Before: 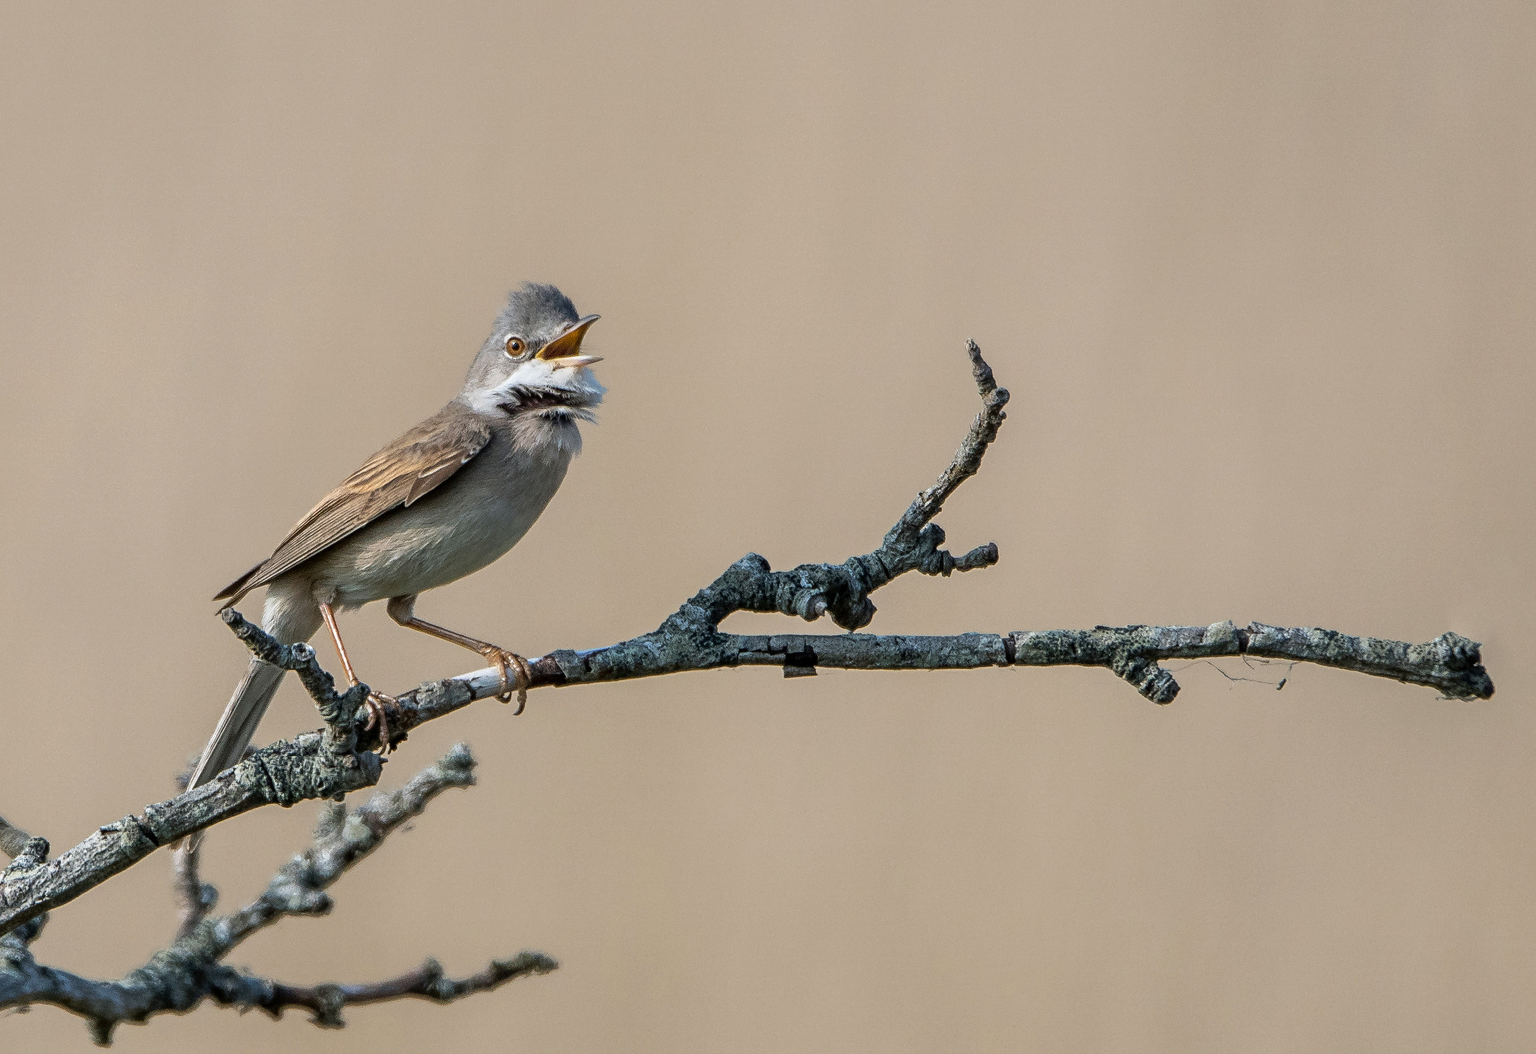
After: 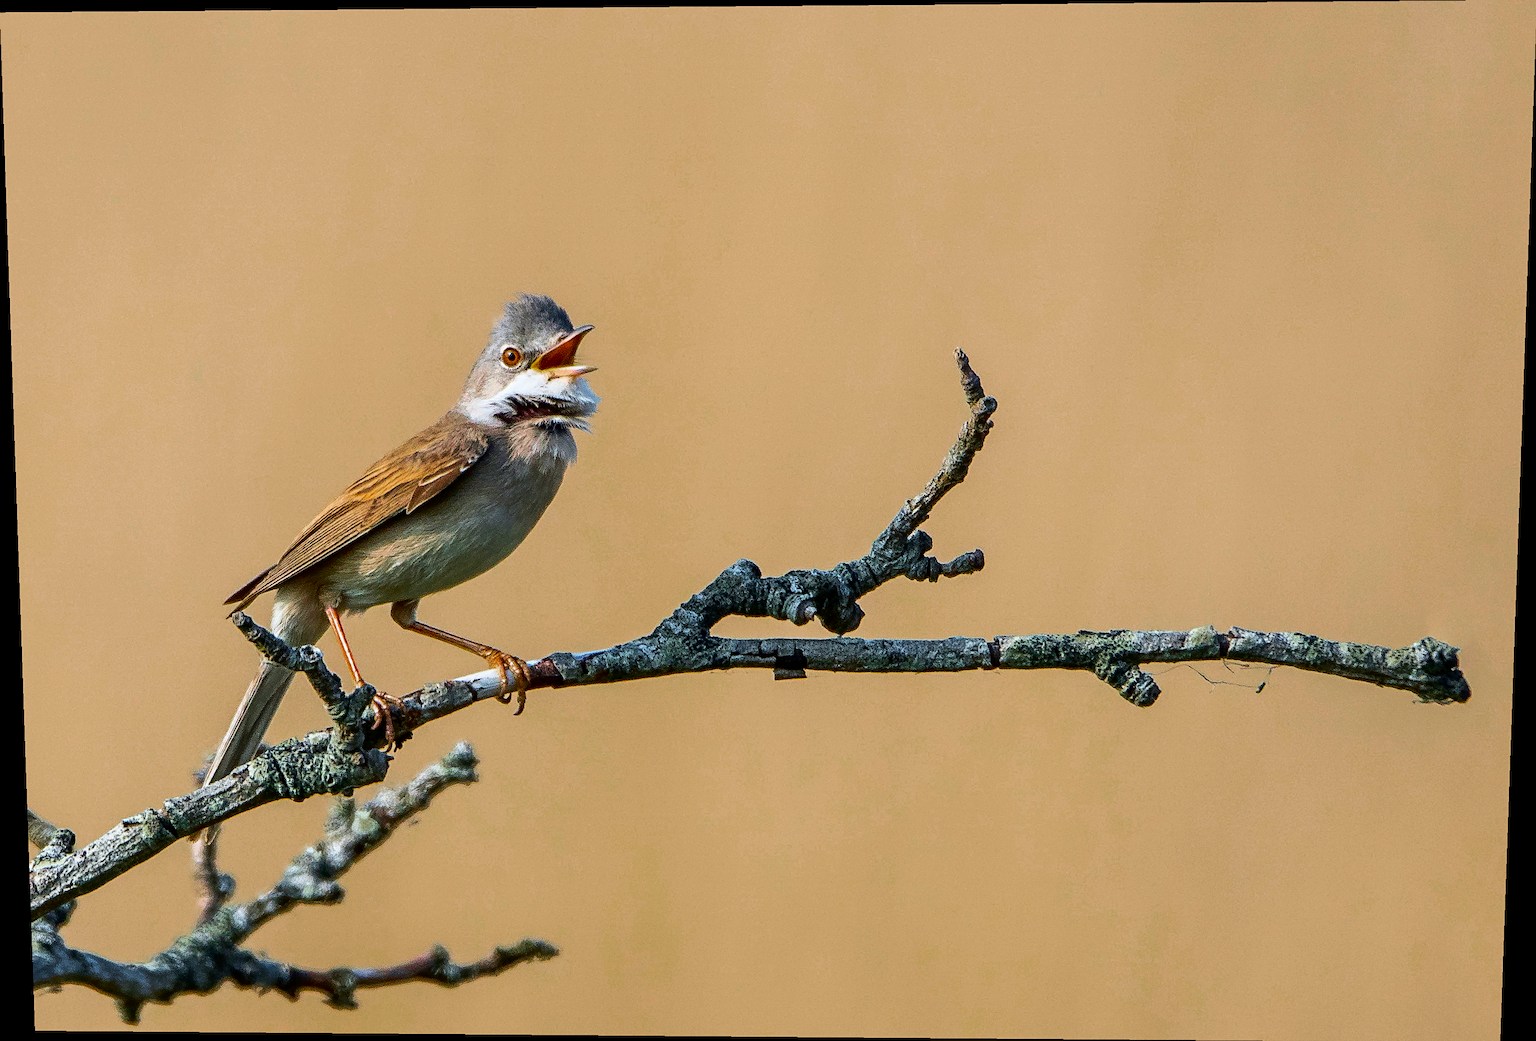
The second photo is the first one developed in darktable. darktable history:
velvia: on, module defaults
color zones: curves: ch0 [(0, 0.48) (0.209, 0.398) (0.305, 0.332) (0.429, 0.493) (0.571, 0.5) (0.714, 0.5) (0.857, 0.5) (1, 0.48)]; ch1 [(0, 0.633) (0.143, 0.586) (0.286, 0.489) (0.429, 0.448) (0.571, 0.31) (0.714, 0.335) (0.857, 0.492) (1, 0.633)]; ch2 [(0, 0.448) (0.143, 0.498) (0.286, 0.5) (0.429, 0.5) (0.571, 0.5) (0.714, 0.5) (0.857, 0.5) (1, 0.448)]
rotate and perspective: lens shift (vertical) 0.048, lens shift (horizontal) -0.024, automatic cropping off
sharpen: amount 0.2
contrast brightness saturation: contrast 0.26, brightness 0.02, saturation 0.87
